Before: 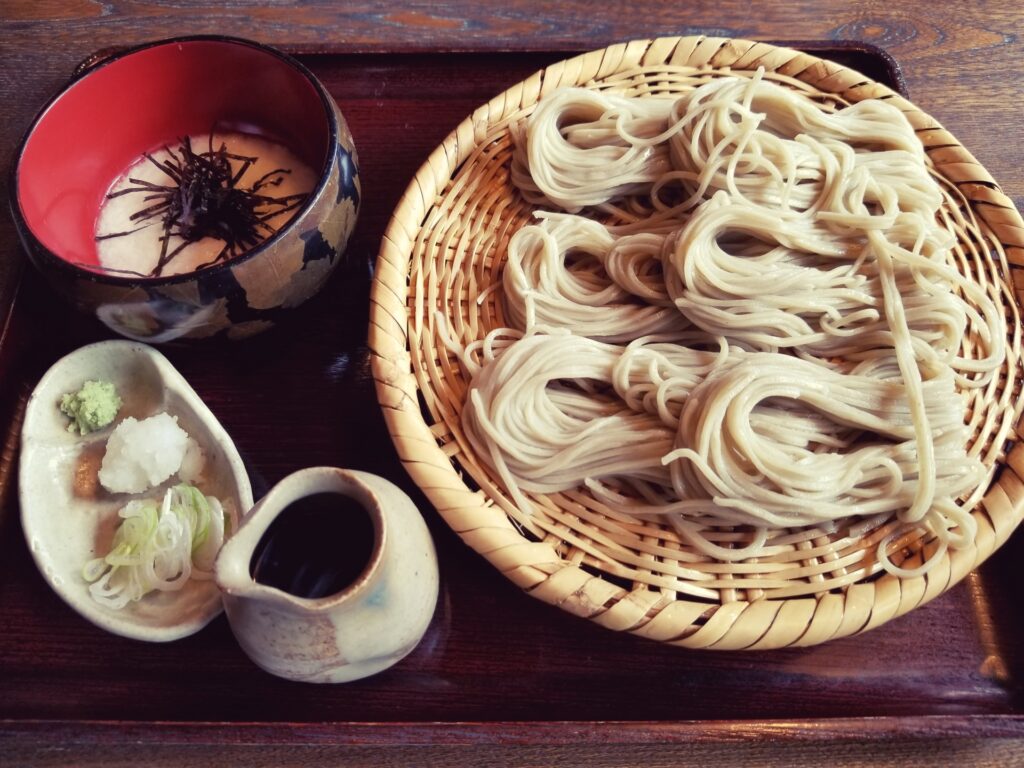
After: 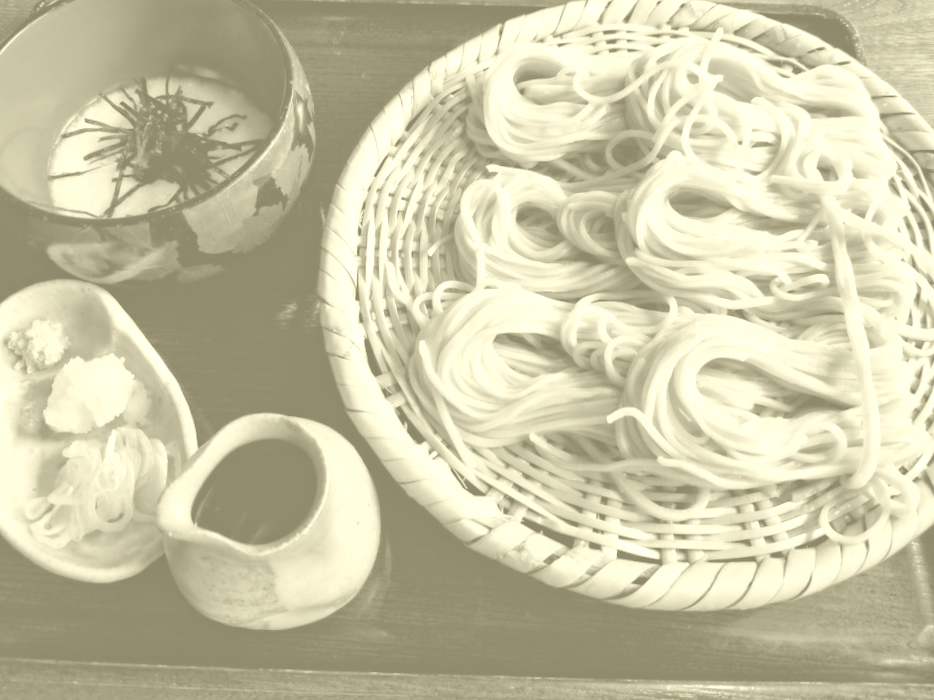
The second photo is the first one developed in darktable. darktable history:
crop and rotate: angle -1.96°, left 3.097%, top 4.154%, right 1.586%, bottom 0.529%
white balance: red 0.967, blue 1.119, emerald 0.756
colorize: hue 43.2°, saturation 40%, version 1
color balance rgb: perceptual saturation grading › global saturation 20%, perceptual saturation grading › highlights -25%, perceptual saturation grading › shadows 50.52%, global vibrance 40.24%
contrast equalizer: y [[0.5, 0.5, 0.544, 0.569, 0.5, 0.5], [0.5 ×6], [0.5 ×6], [0 ×6], [0 ×6]]
